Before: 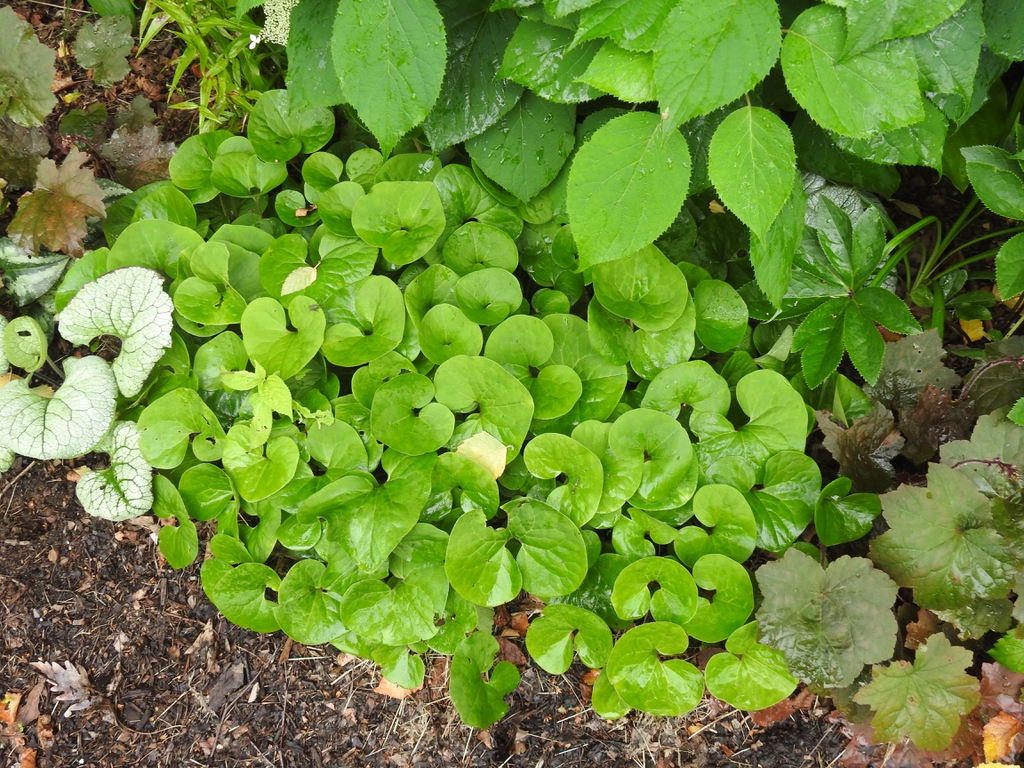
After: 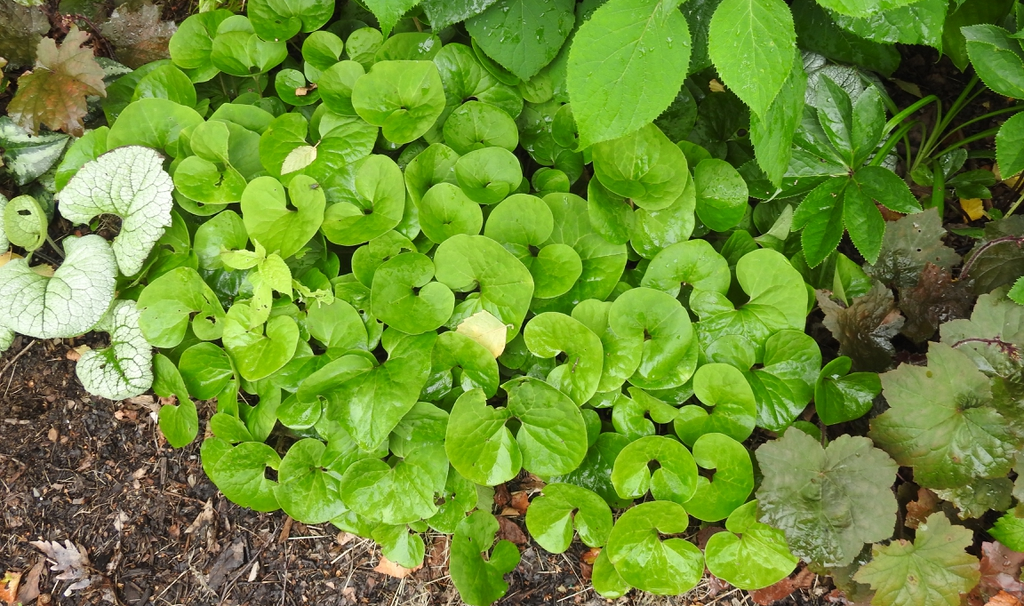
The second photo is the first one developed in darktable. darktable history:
crop and rotate: top 15.76%, bottom 5.32%
